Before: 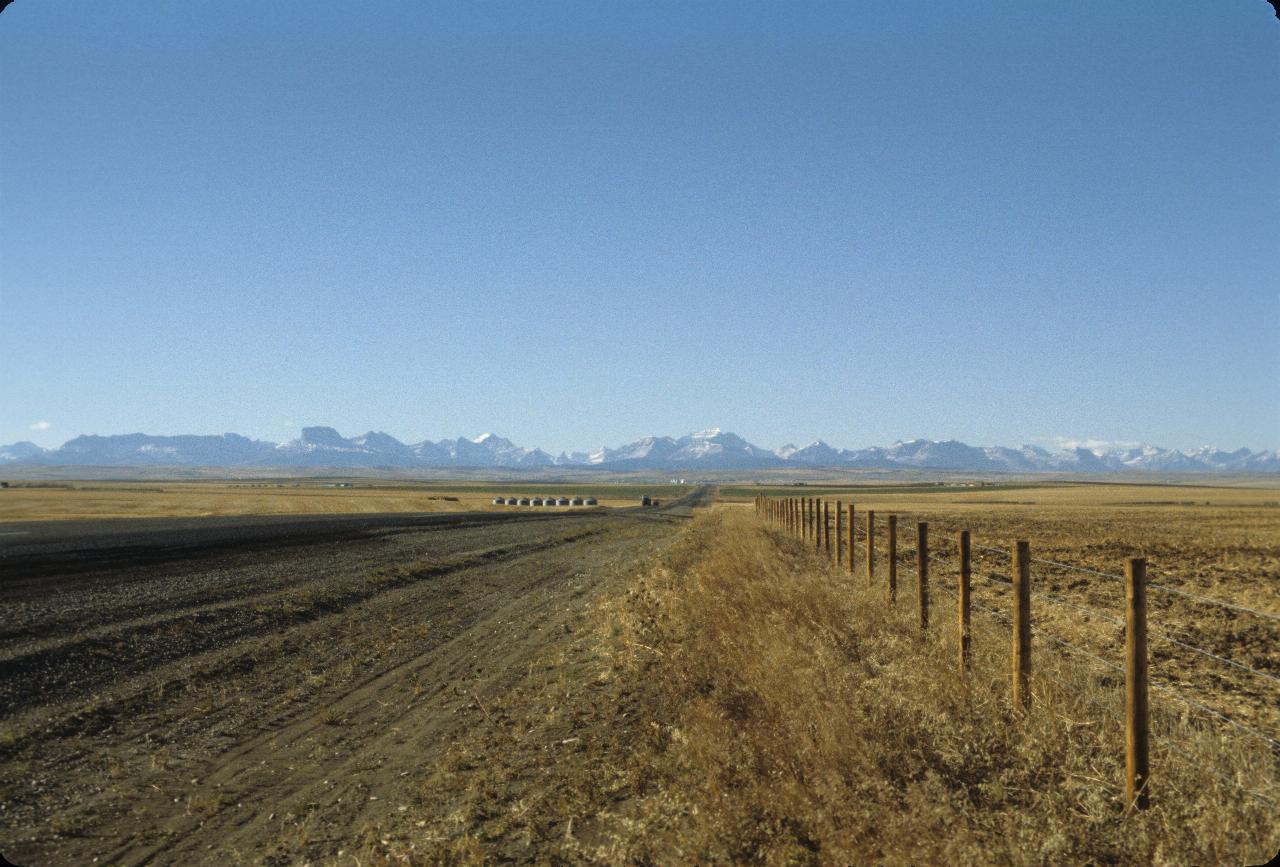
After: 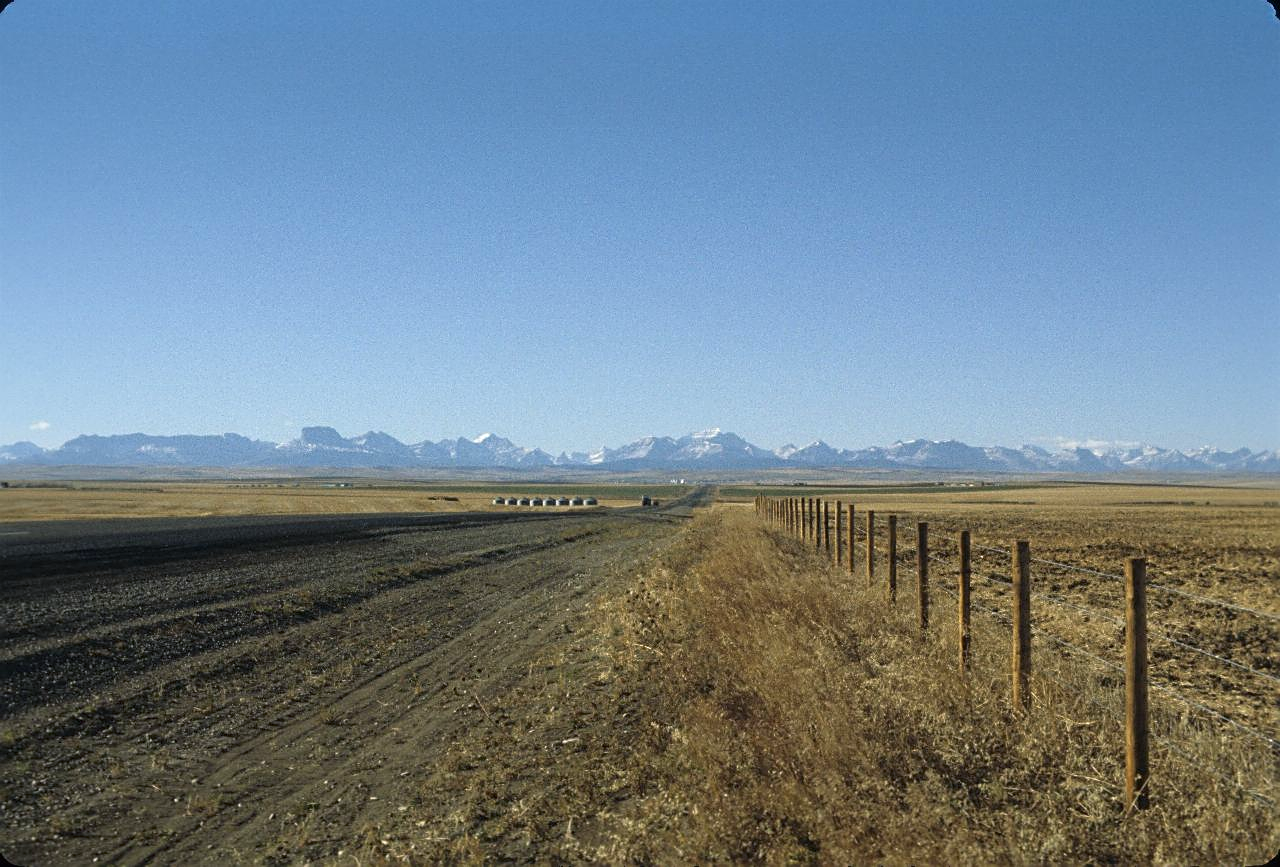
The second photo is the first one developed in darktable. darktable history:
sharpen: on, module defaults
color balance rgb: power › chroma 1.015%, power › hue 252.7°, perceptual saturation grading › global saturation 0.068%, saturation formula JzAzBz (2021)
